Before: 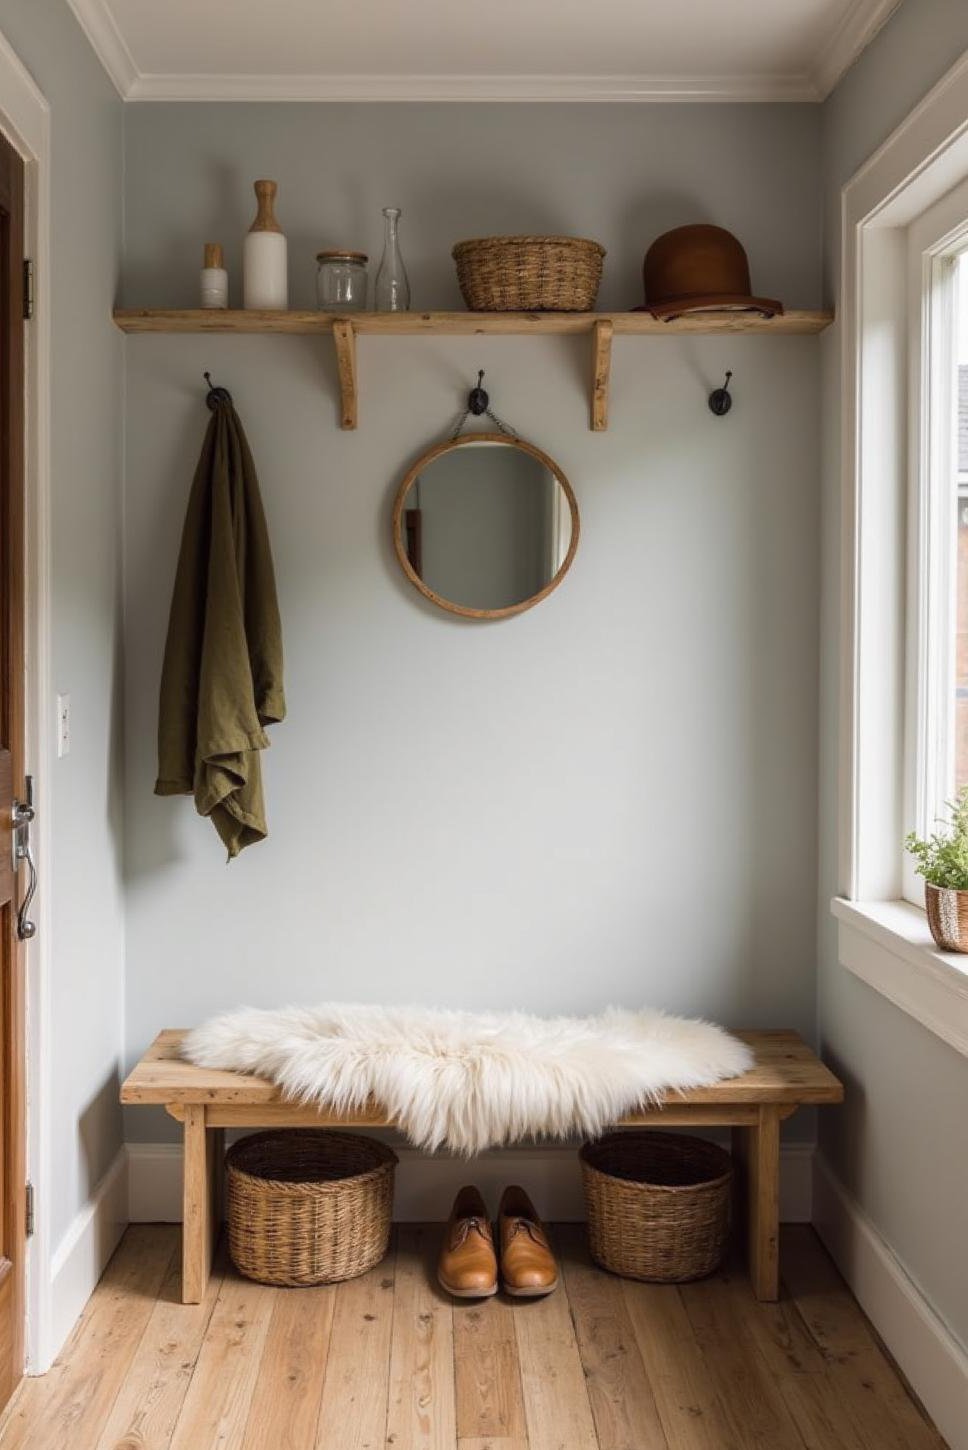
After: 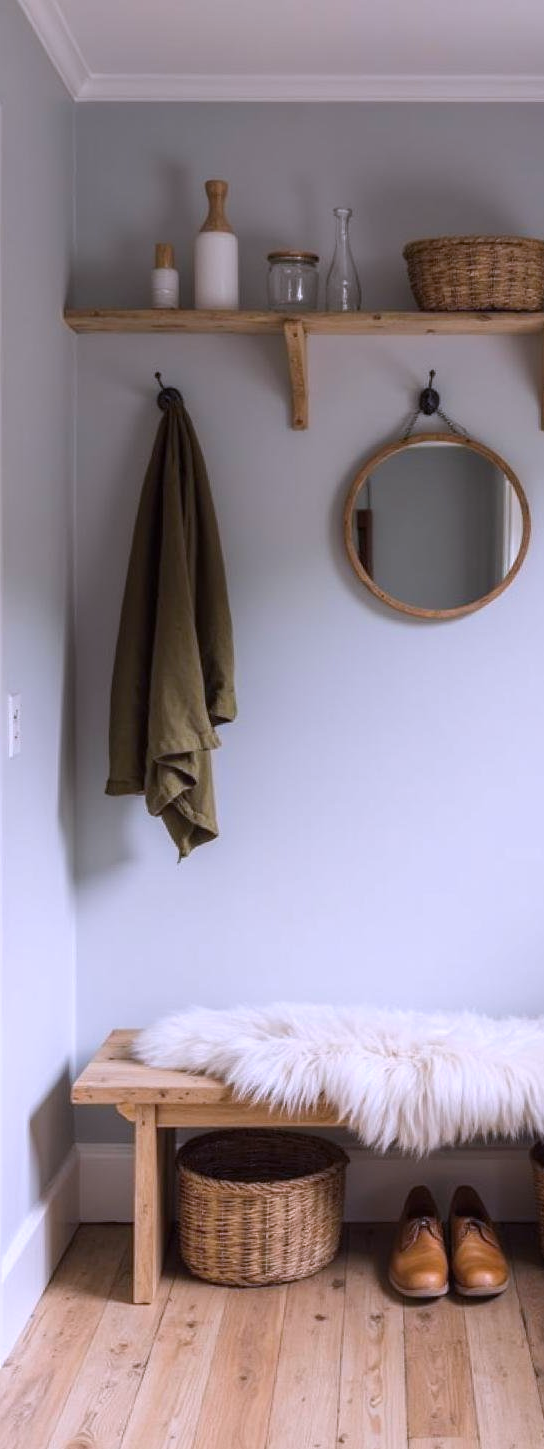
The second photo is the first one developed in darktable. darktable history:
color calibration: output R [1.063, -0.012, -0.003, 0], output B [-0.079, 0.047, 1, 0], illuminant custom, x 0.389, y 0.387, temperature 3838.64 K
crop: left 5.114%, right 38.589%
